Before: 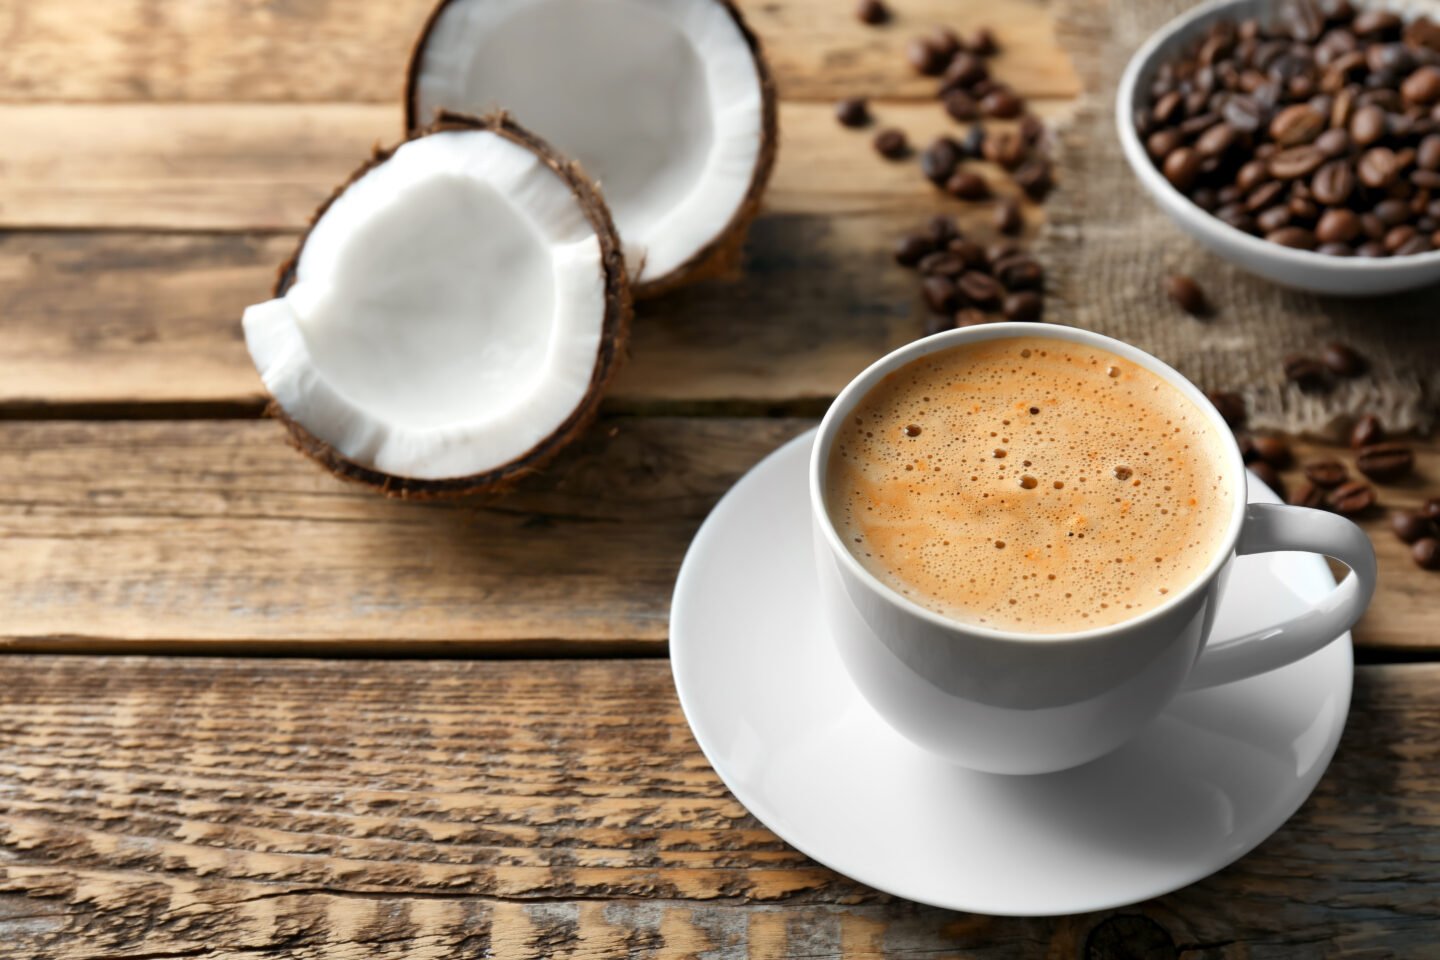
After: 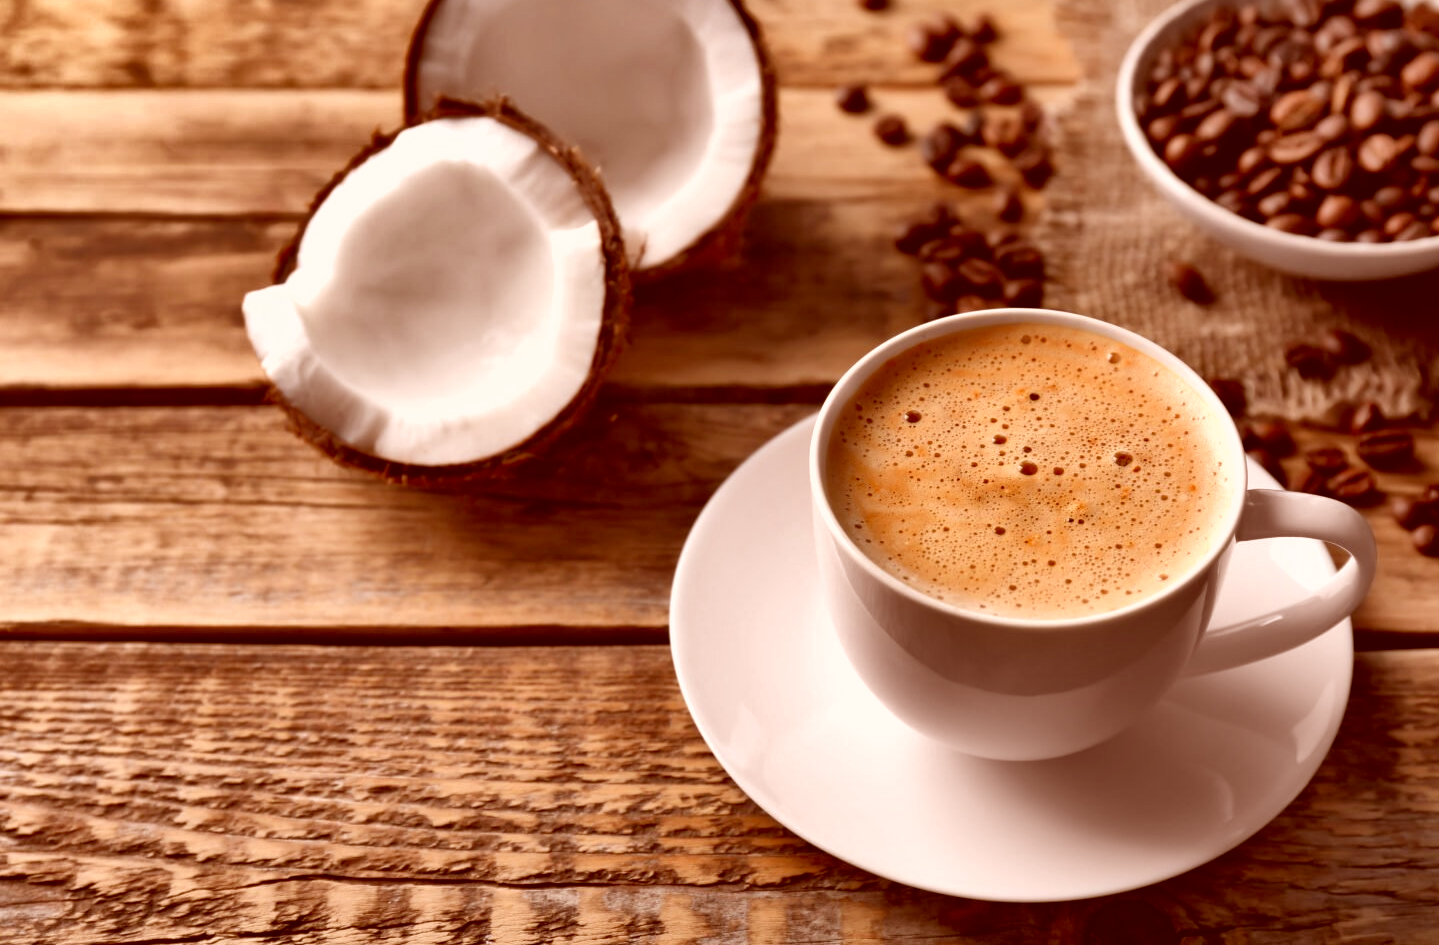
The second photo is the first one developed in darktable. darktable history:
color correction: highlights a* 9.37, highlights b* 8.87, shadows a* 39.22, shadows b* 39.99, saturation 0.794
exposure: exposure 0.135 EV, compensate highlight preservation false
shadows and highlights: white point adjustment 0.163, highlights -70.67, soften with gaussian
crop: top 1.544%, right 0.023%
